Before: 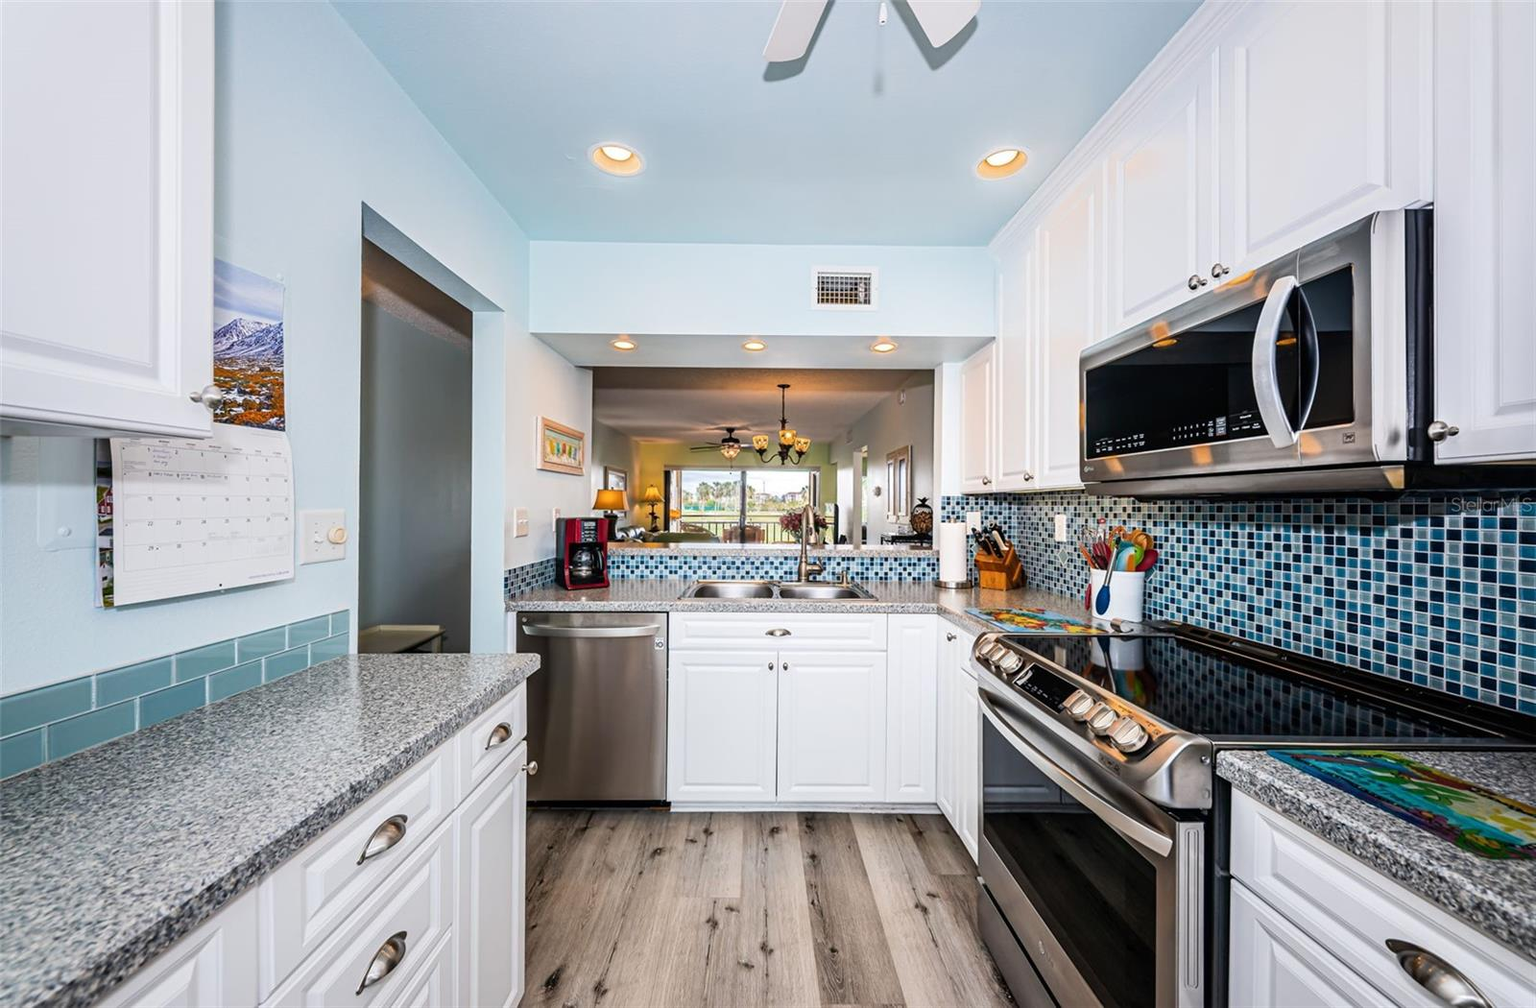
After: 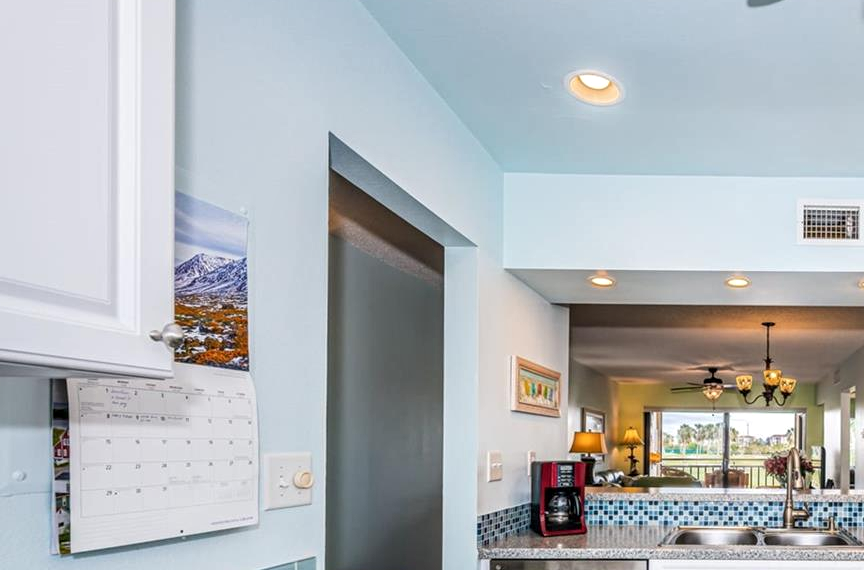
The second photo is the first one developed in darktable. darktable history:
crop and rotate: left 3.069%, top 7.438%, right 42.896%, bottom 38.252%
local contrast: on, module defaults
